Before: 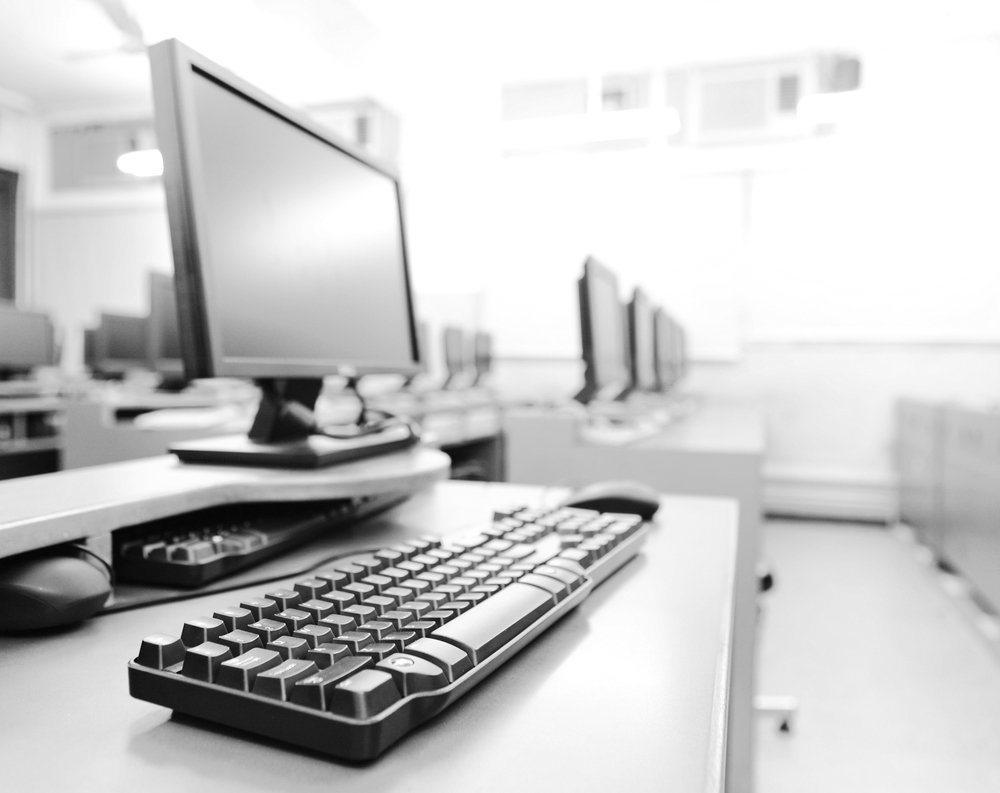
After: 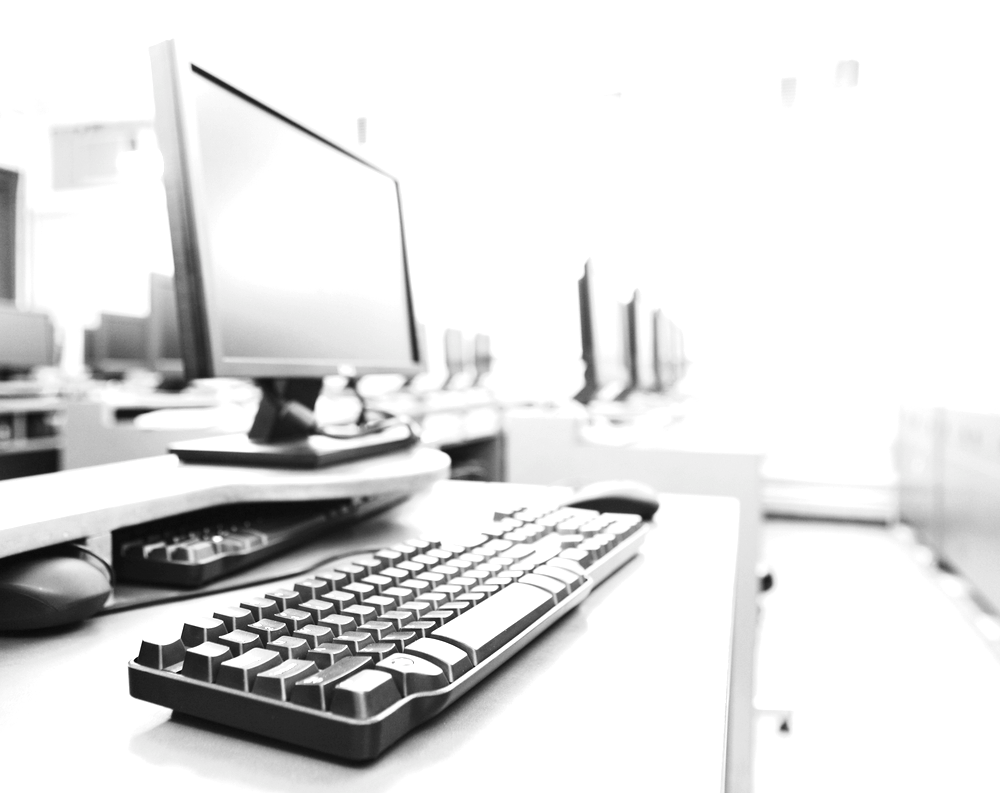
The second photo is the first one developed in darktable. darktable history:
exposure: black level correction 0, exposure 0.68 EV, compensate exposure bias true, compensate highlight preservation false
color balance rgb: perceptual saturation grading › global saturation 20%, global vibrance 20%
